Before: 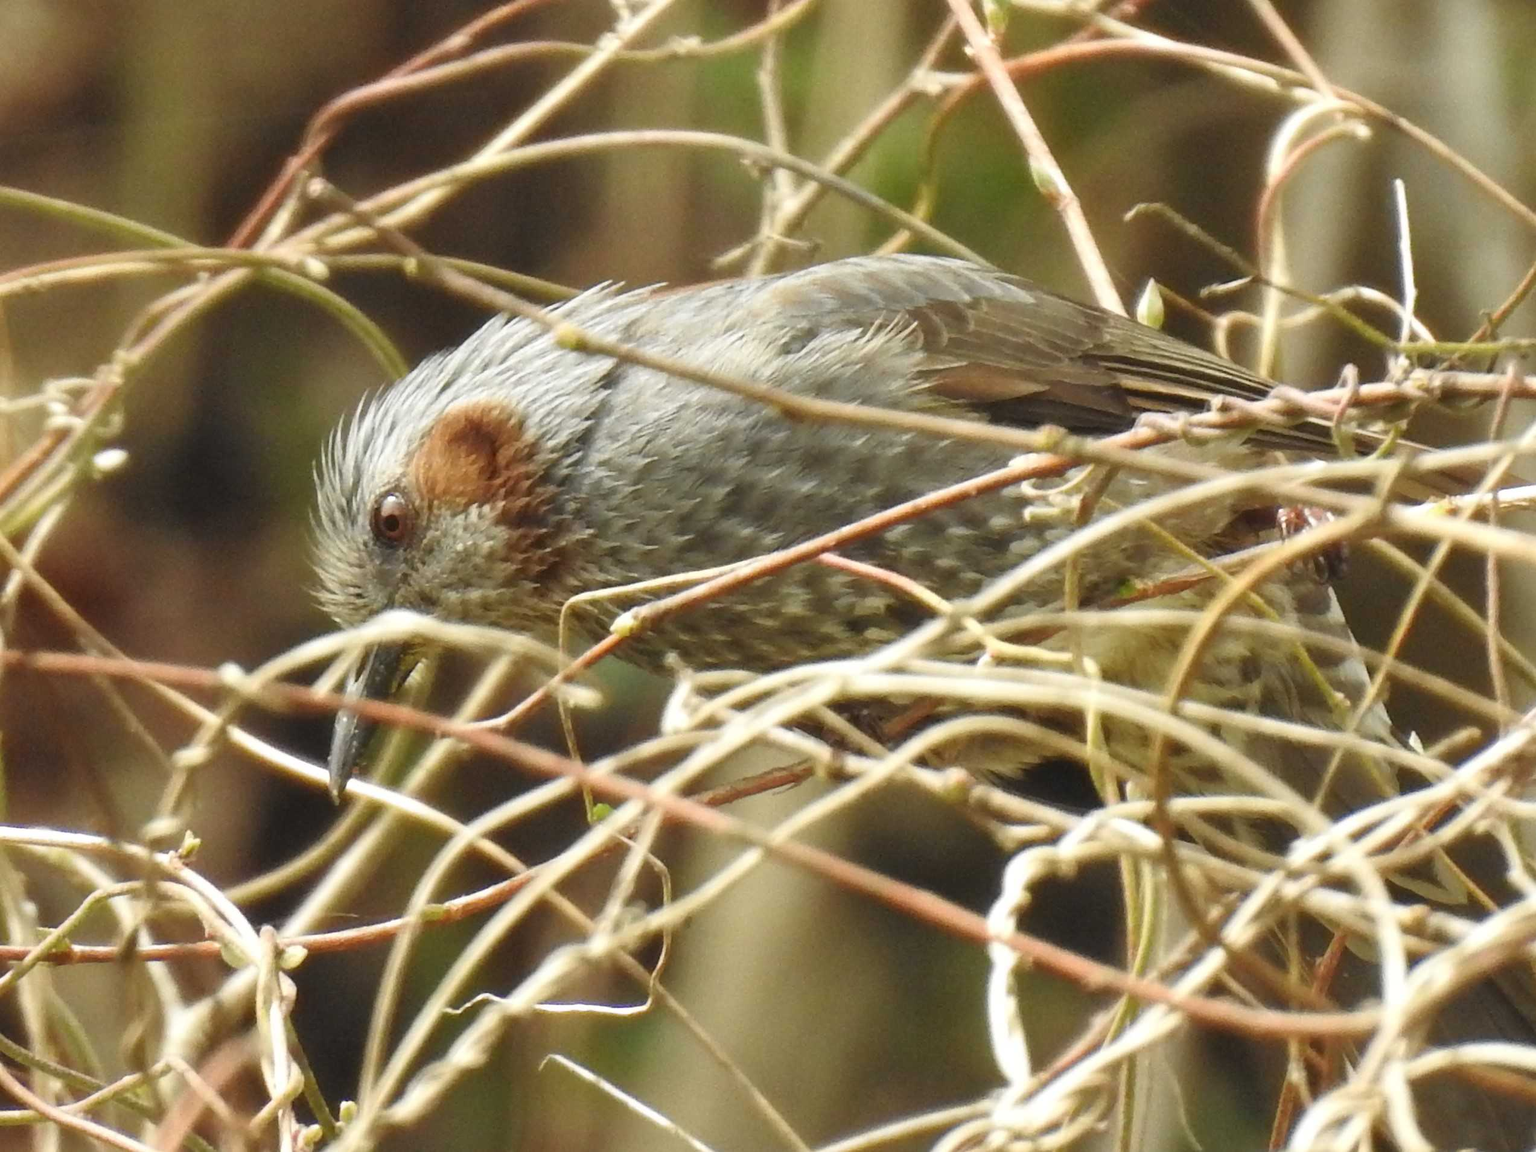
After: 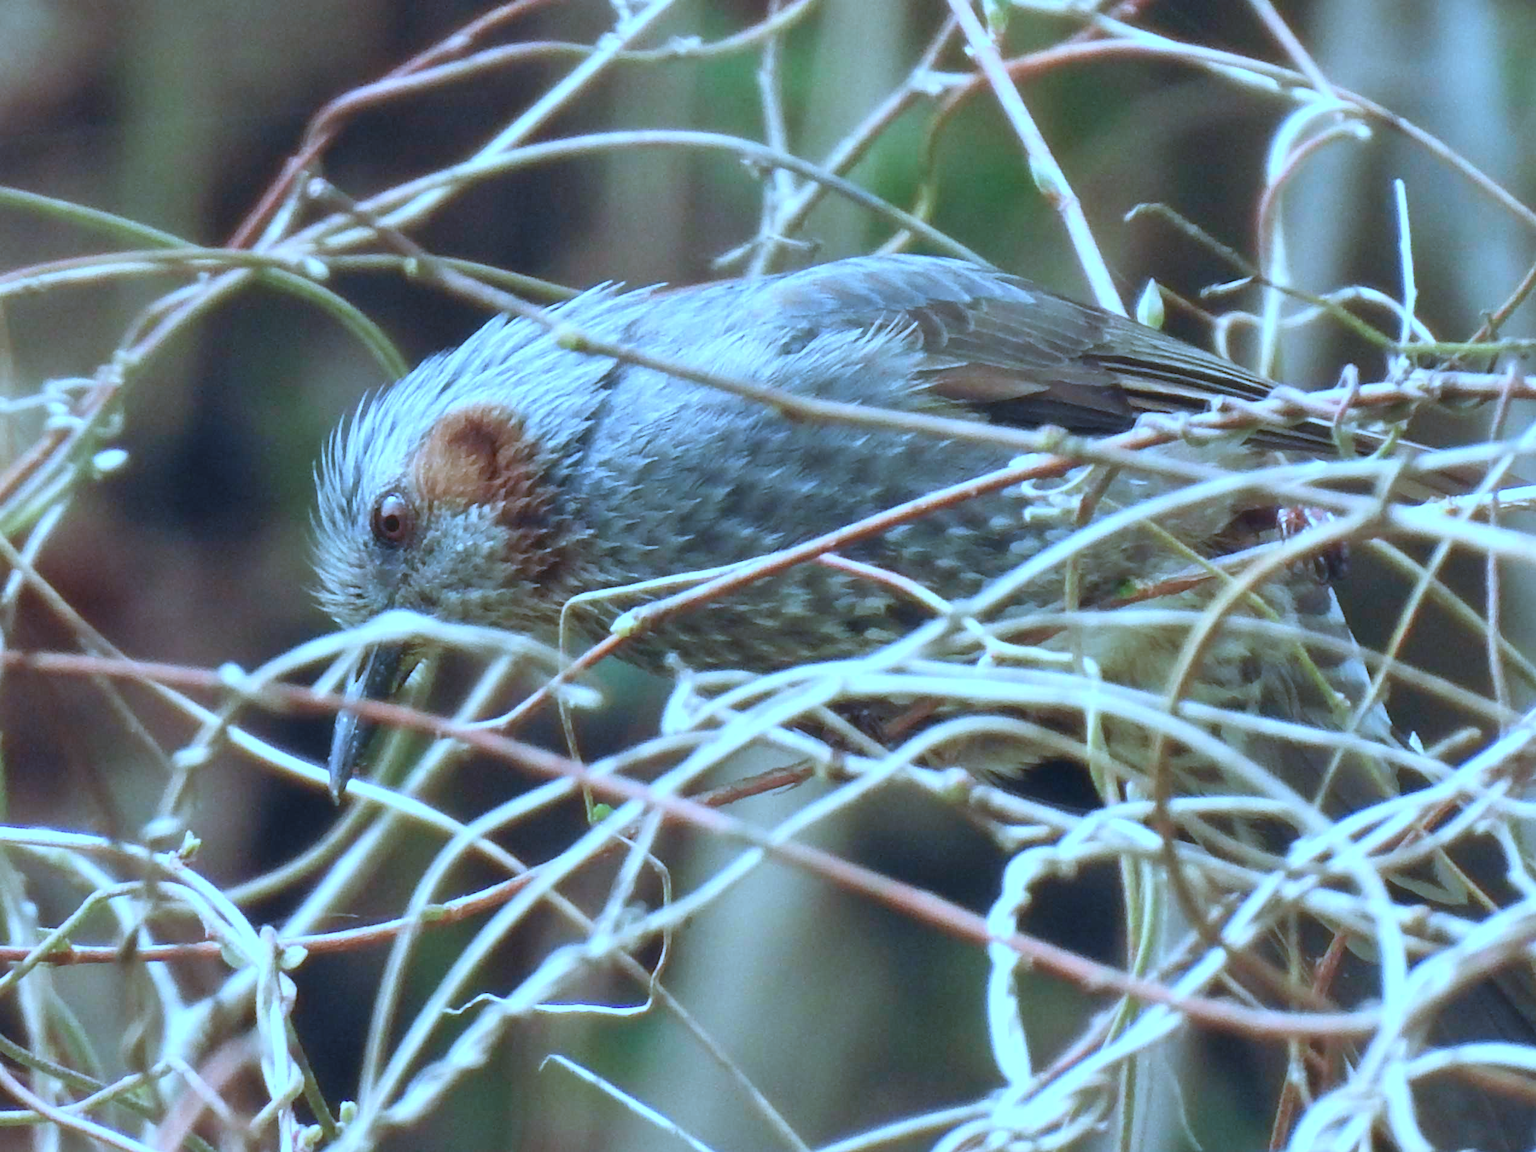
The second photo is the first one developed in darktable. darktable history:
color calibration: illuminant as shot in camera, x 0.442, y 0.414, temperature 2878.96 K
